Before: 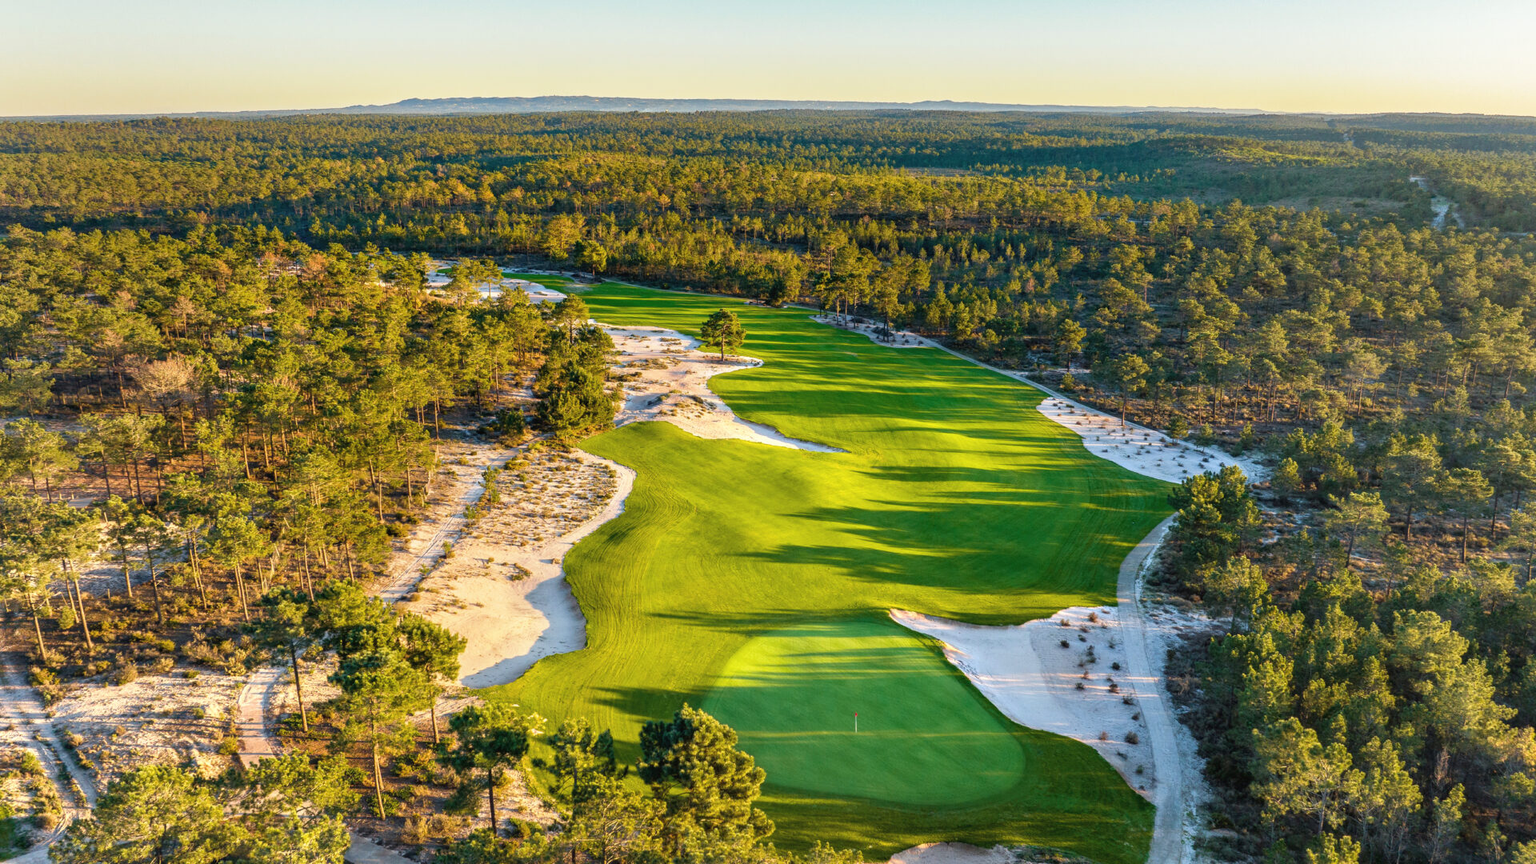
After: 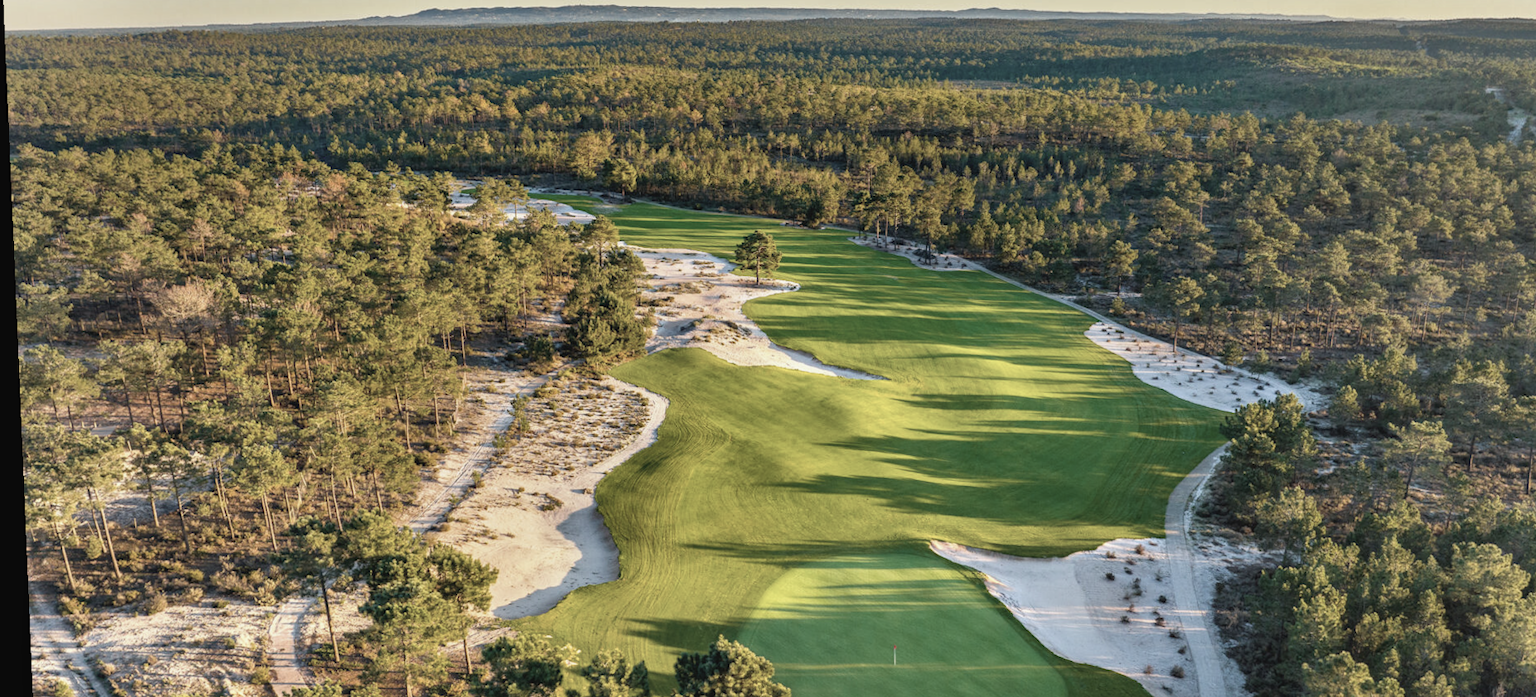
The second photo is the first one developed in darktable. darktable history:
white balance: emerald 1
crop and rotate: angle 0.03°, top 11.643%, right 5.651%, bottom 11.189%
contrast brightness saturation: contrast -0.05, saturation -0.41
shadows and highlights: shadows 20.91, highlights -82.73, soften with gaussian
rotate and perspective: lens shift (vertical) 0.048, lens shift (horizontal) -0.024, automatic cropping off
